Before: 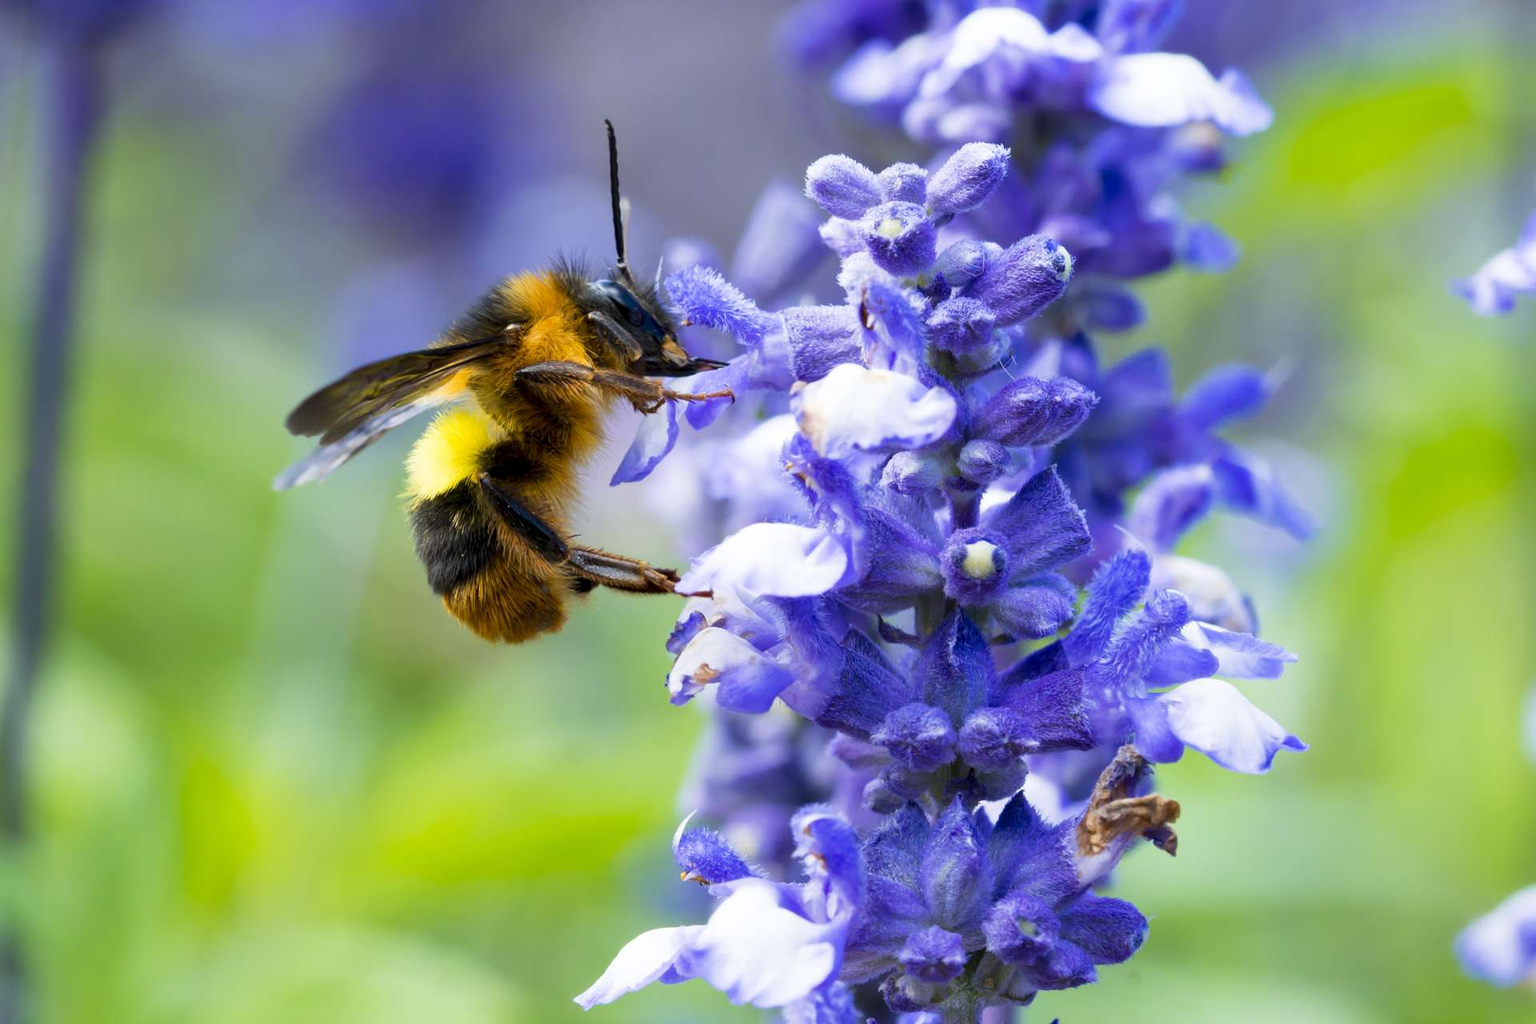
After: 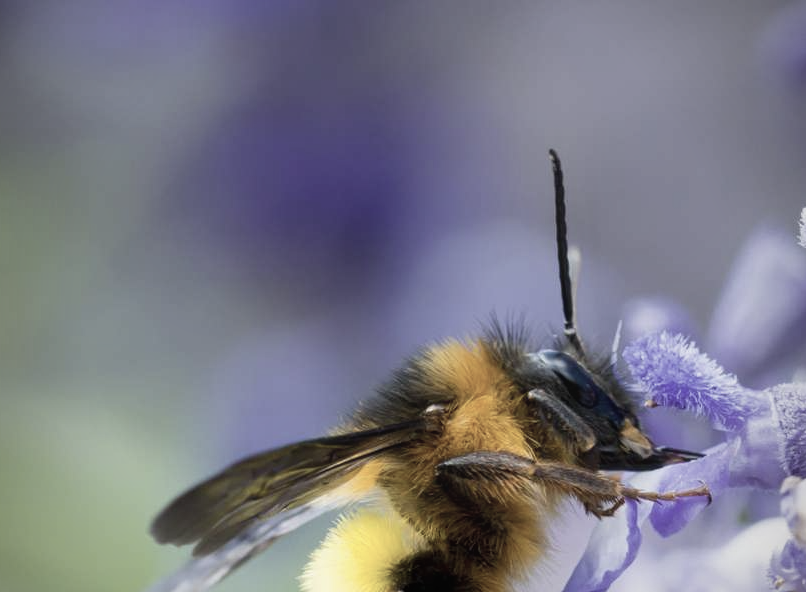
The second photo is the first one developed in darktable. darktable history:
color correction: saturation 0.57
vignetting: fall-off radius 60.92%
crop and rotate: left 10.817%, top 0.062%, right 47.194%, bottom 53.626%
contrast equalizer: y [[0.439, 0.44, 0.442, 0.457, 0.493, 0.498], [0.5 ×6], [0.5 ×6], [0 ×6], [0 ×6]], mix 0.59
